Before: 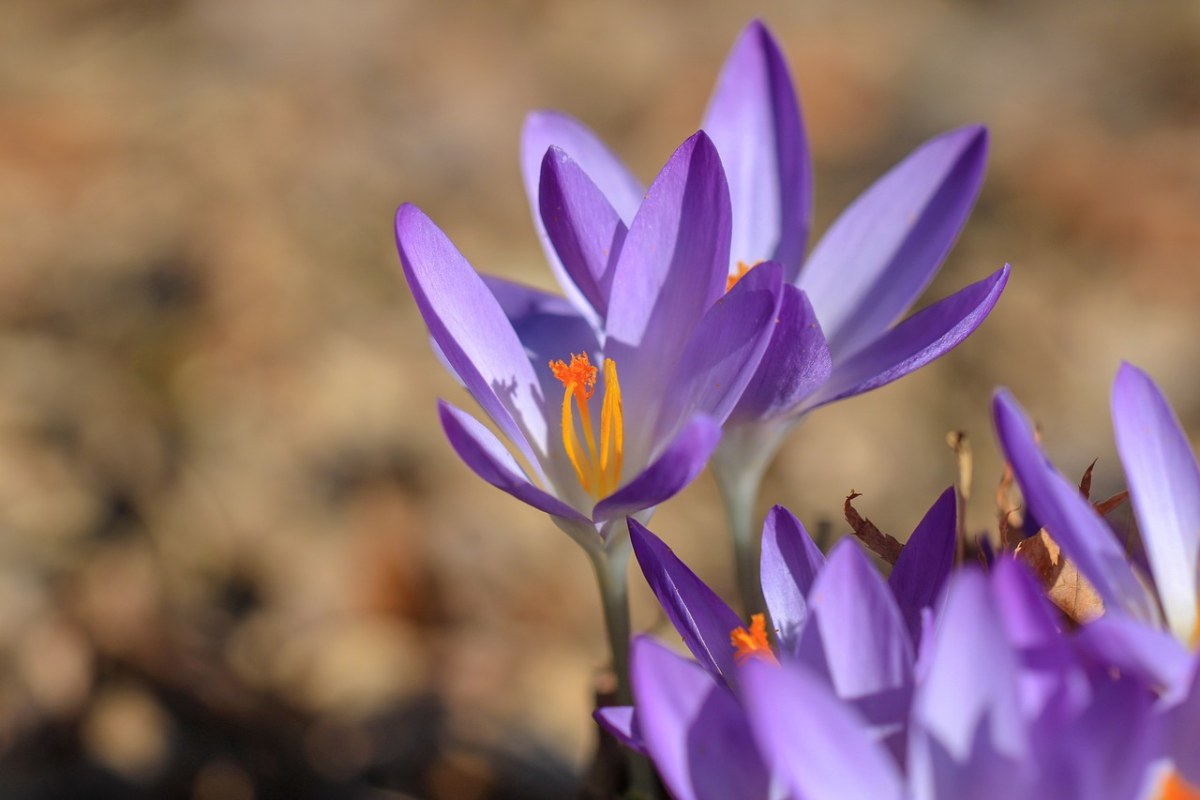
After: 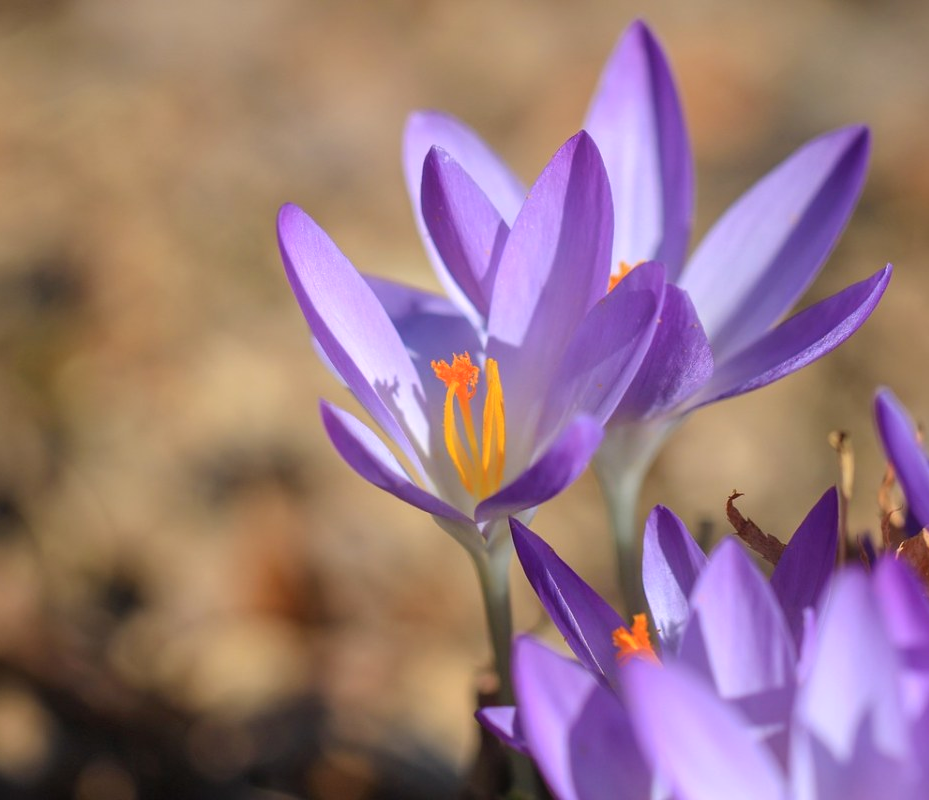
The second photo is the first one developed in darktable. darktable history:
crop: left 9.88%, right 12.664%
exposure: exposure 0.127 EV, compensate highlight preservation false
bloom: on, module defaults
